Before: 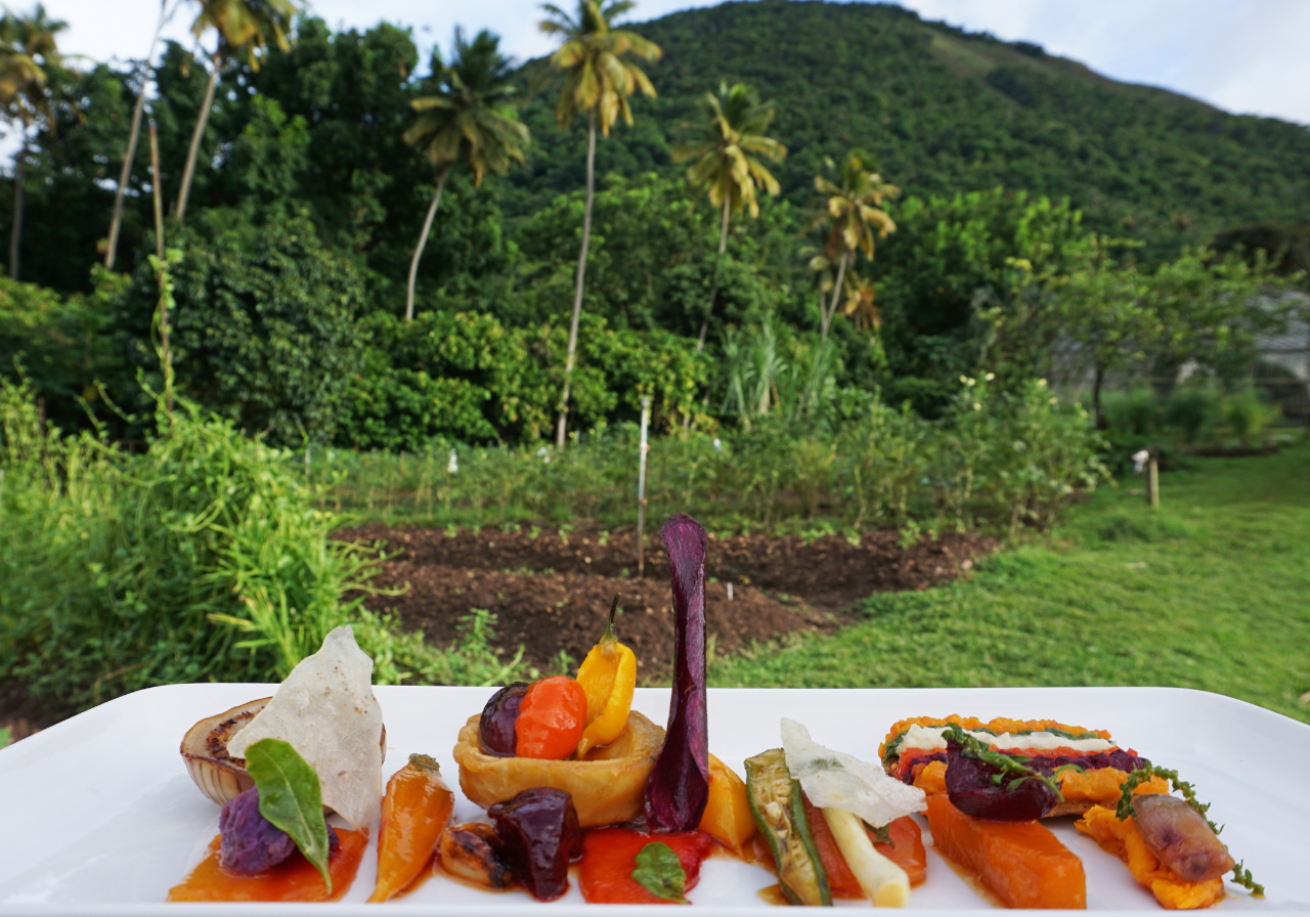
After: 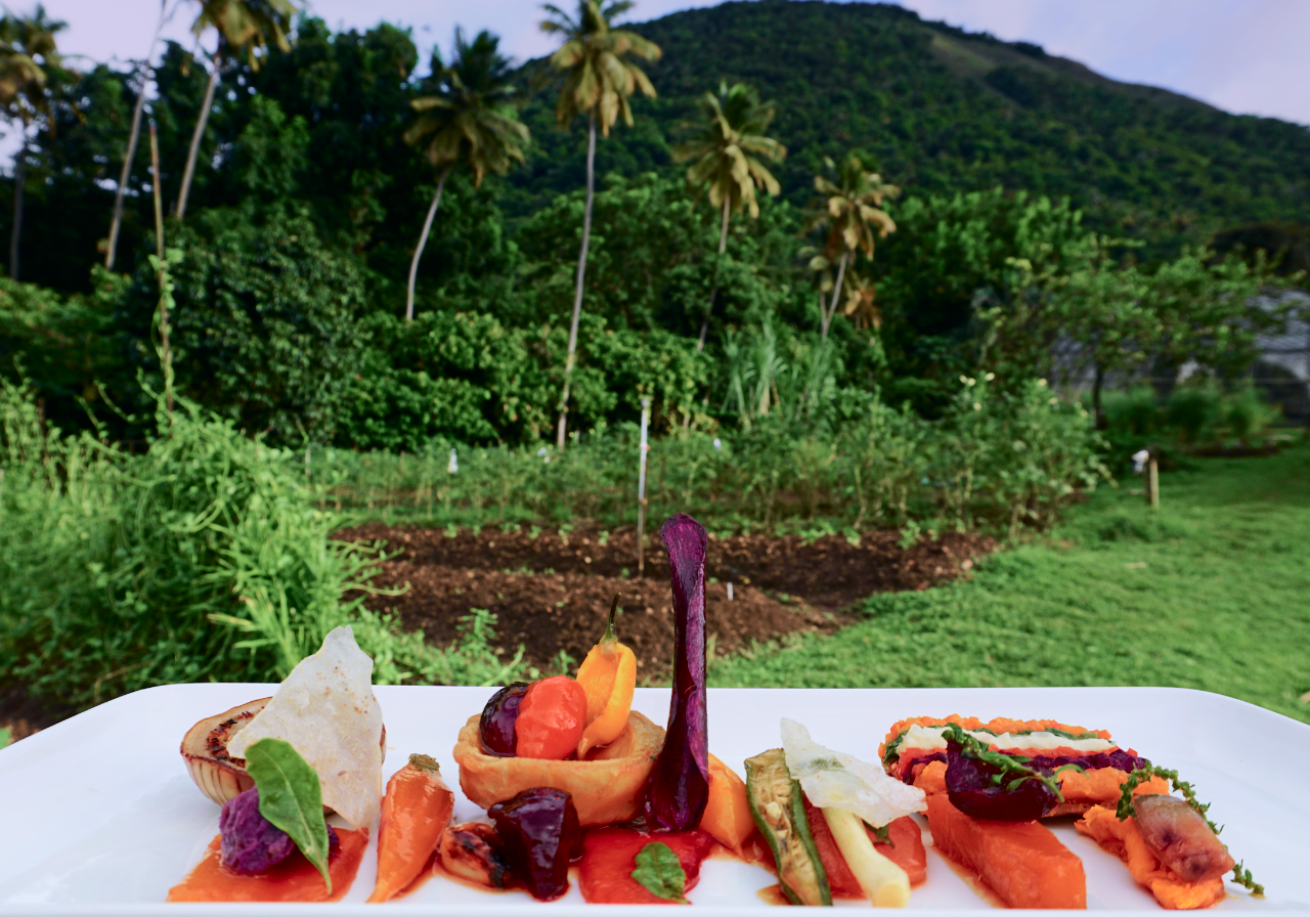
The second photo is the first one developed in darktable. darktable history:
graduated density: hue 238.83°, saturation 50%
tone curve: curves: ch0 [(0, 0) (0.033, 0.016) (0.171, 0.127) (0.33, 0.331) (0.432, 0.475) (0.601, 0.665) (0.843, 0.876) (1, 1)]; ch1 [(0, 0) (0.339, 0.349) (0.445, 0.42) (0.476, 0.47) (0.501, 0.499) (0.516, 0.525) (0.548, 0.563) (0.584, 0.633) (0.728, 0.746) (1, 1)]; ch2 [(0, 0) (0.327, 0.324) (0.417, 0.44) (0.46, 0.453) (0.502, 0.498) (0.517, 0.524) (0.53, 0.554) (0.579, 0.599) (0.745, 0.704) (1, 1)], color space Lab, independent channels, preserve colors none
